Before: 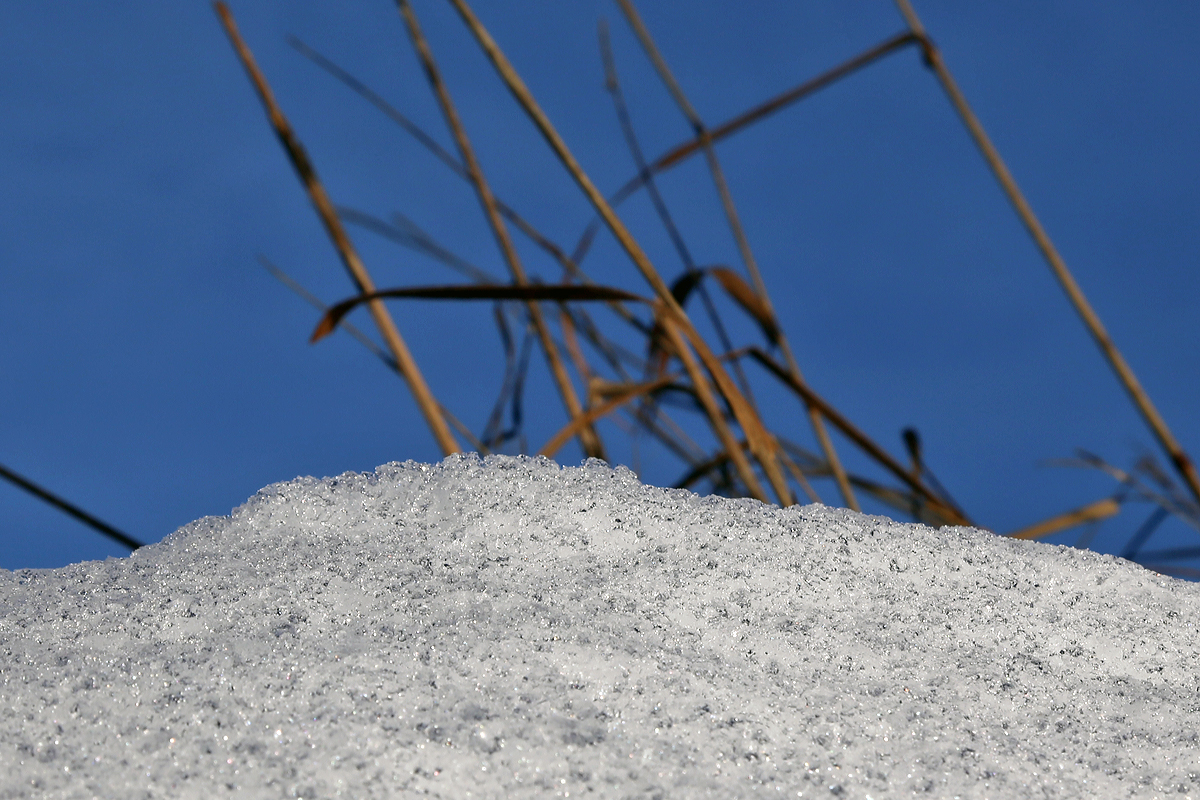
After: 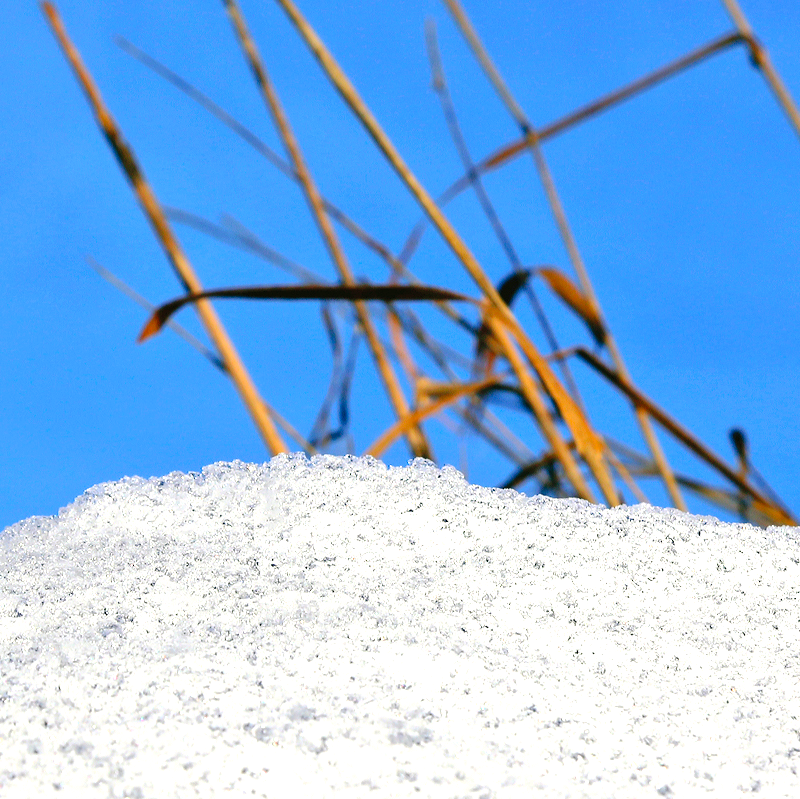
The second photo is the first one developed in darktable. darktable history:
crop and rotate: left 14.458%, right 18.809%
tone curve: curves: ch0 [(0, 0) (0.003, 0.005) (0.011, 0.006) (0.025, 0.013) (0.044, 0.027) (0.069, 0.042) (0.1, 0.06) (0.136, 0.085) (0.177, 0.118) (0.224, 0.171) (0.277, 0.239) (0.335, 0.314) (0.399, 0.394) (0.468, 0.473) (0.543, 0.552) (0.623, 0.64) (0.709, 0.718) (0.801, 0.801) (0.898, 0.882) (1, 1)], preserve colors none
exposure: exposure 1.151 EV, compensate highlight preservation false
contrast brightness saturation: contrast 0.067, brightness 0.18, saturation 0.409
